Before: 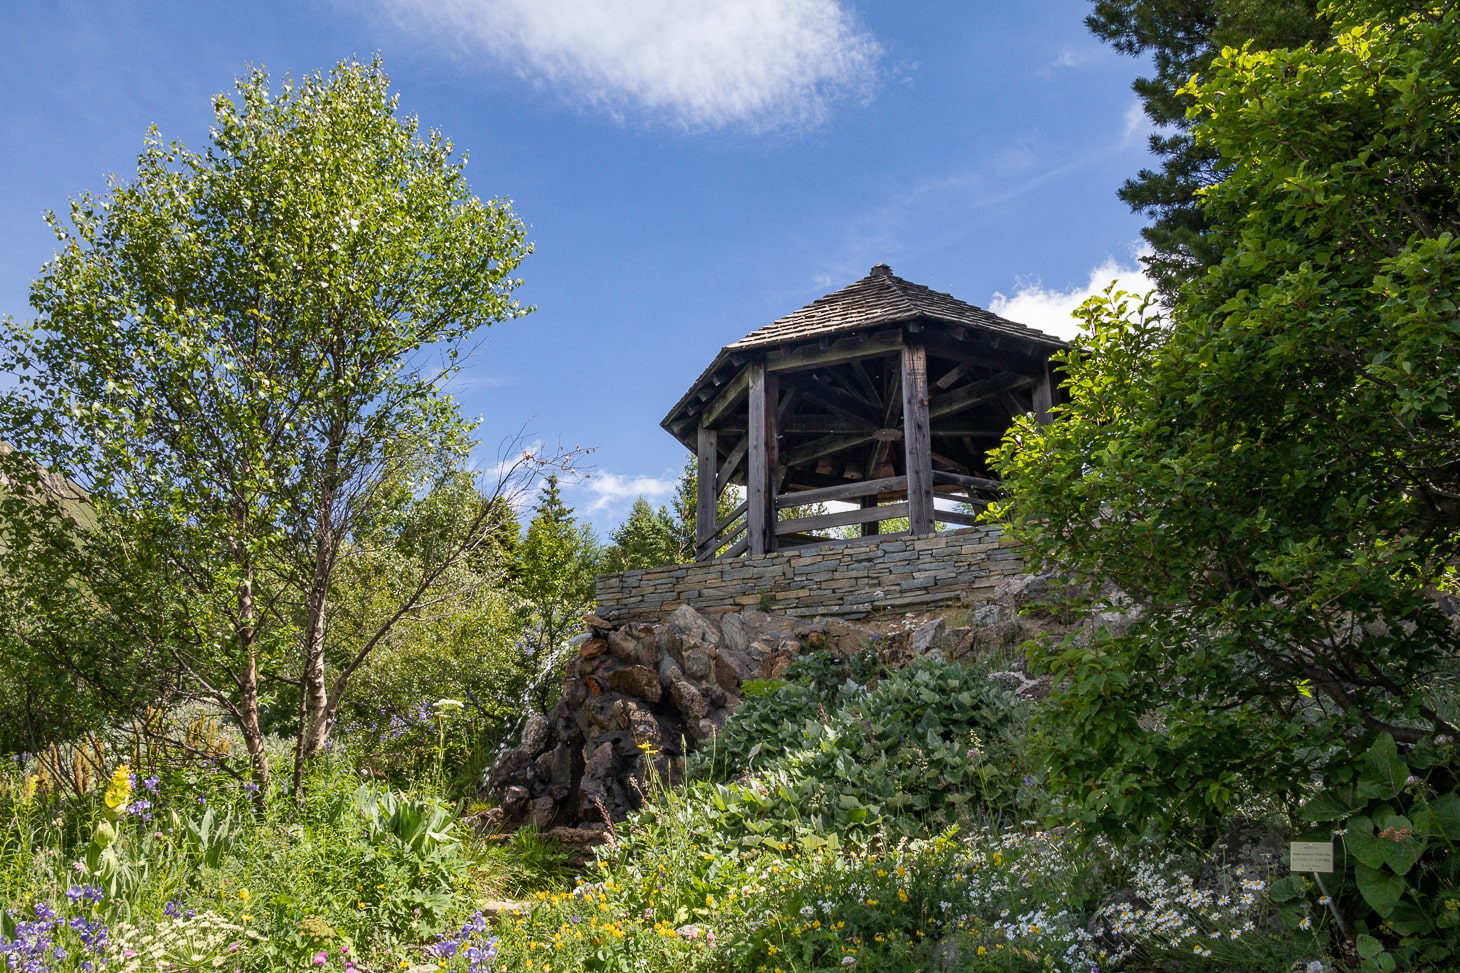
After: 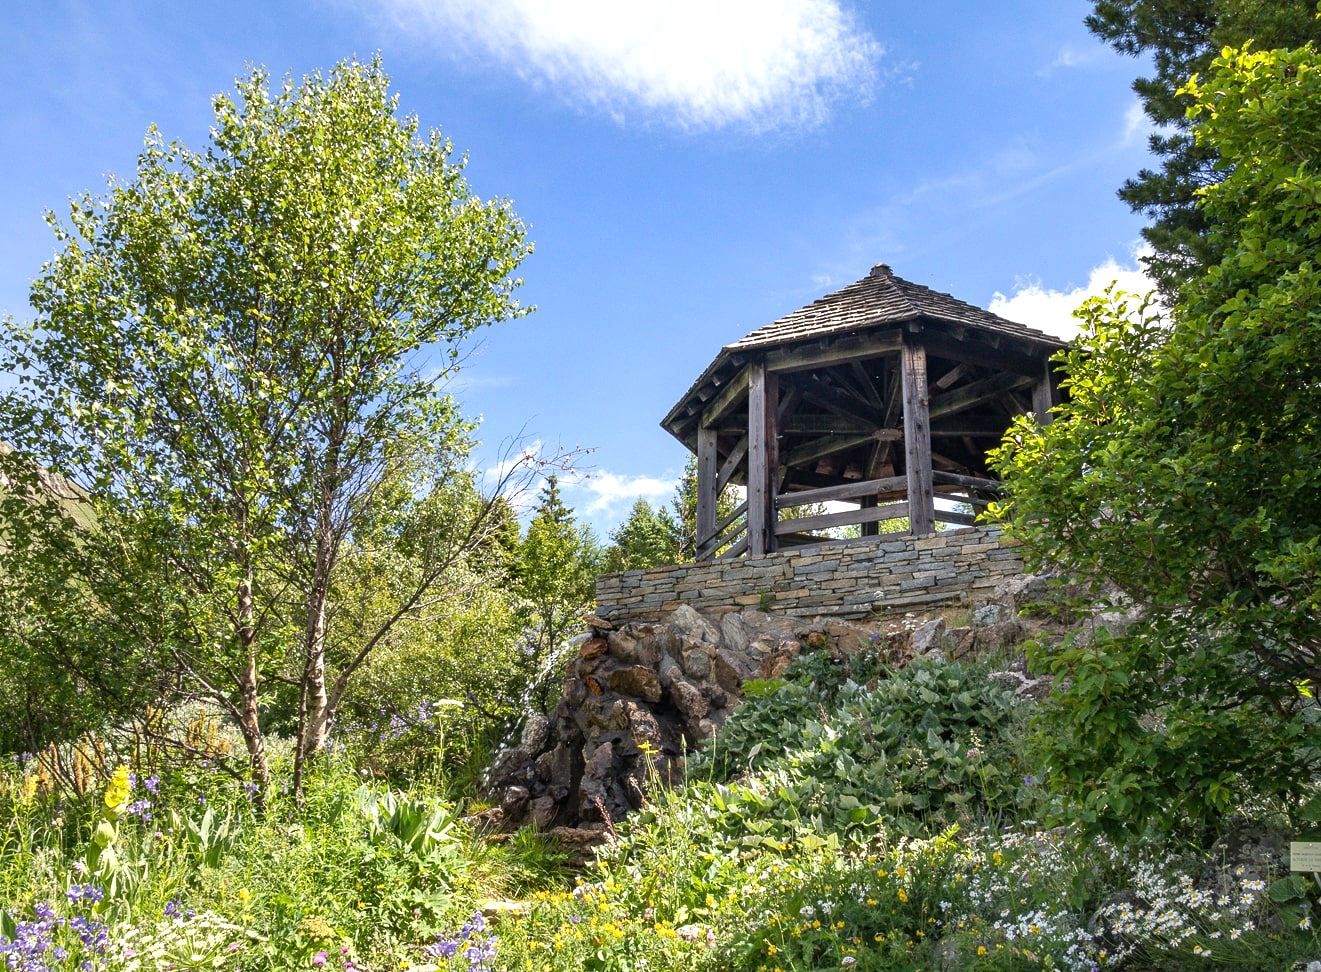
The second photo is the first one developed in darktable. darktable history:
crop: right 9.509%, bottom 0.031%
exposure: exposure 0.574 EV, compensate highlight preservation false
